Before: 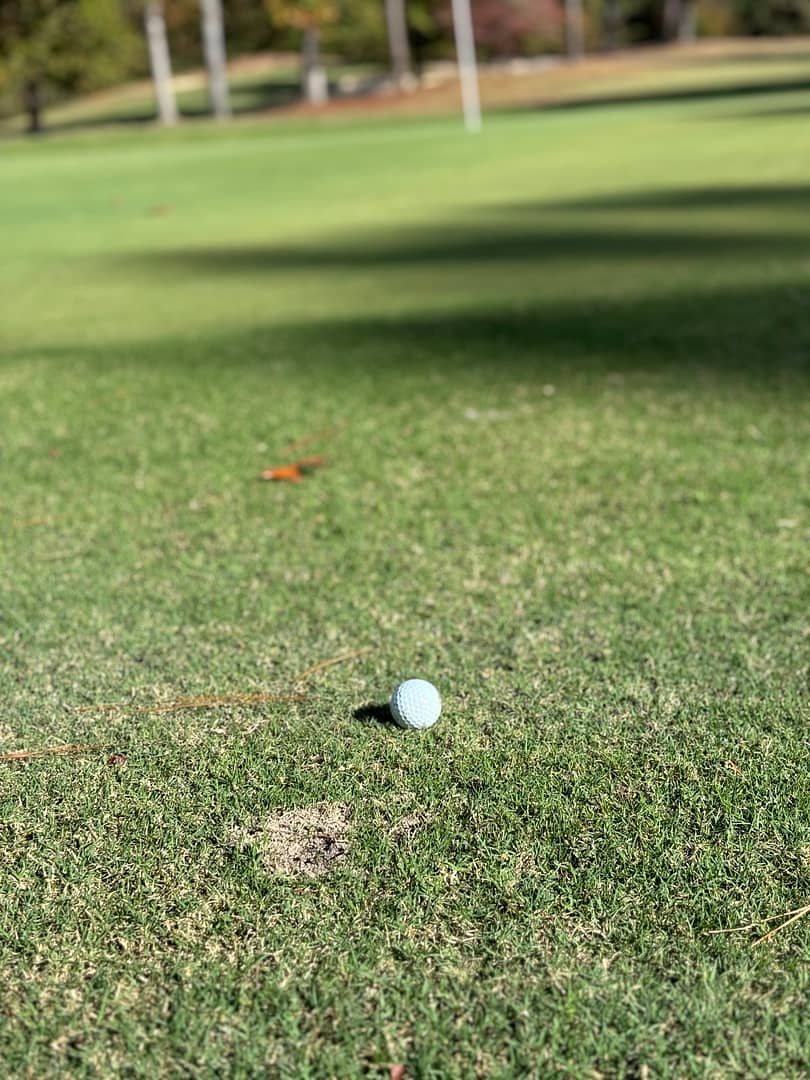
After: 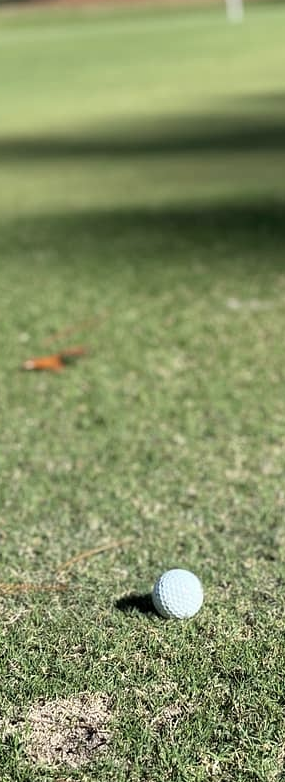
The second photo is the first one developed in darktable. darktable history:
crop and rotate: left 29.476%, top 10.214%, right 35.32%, bottom 17.333%
color correction: saturation 0.8
